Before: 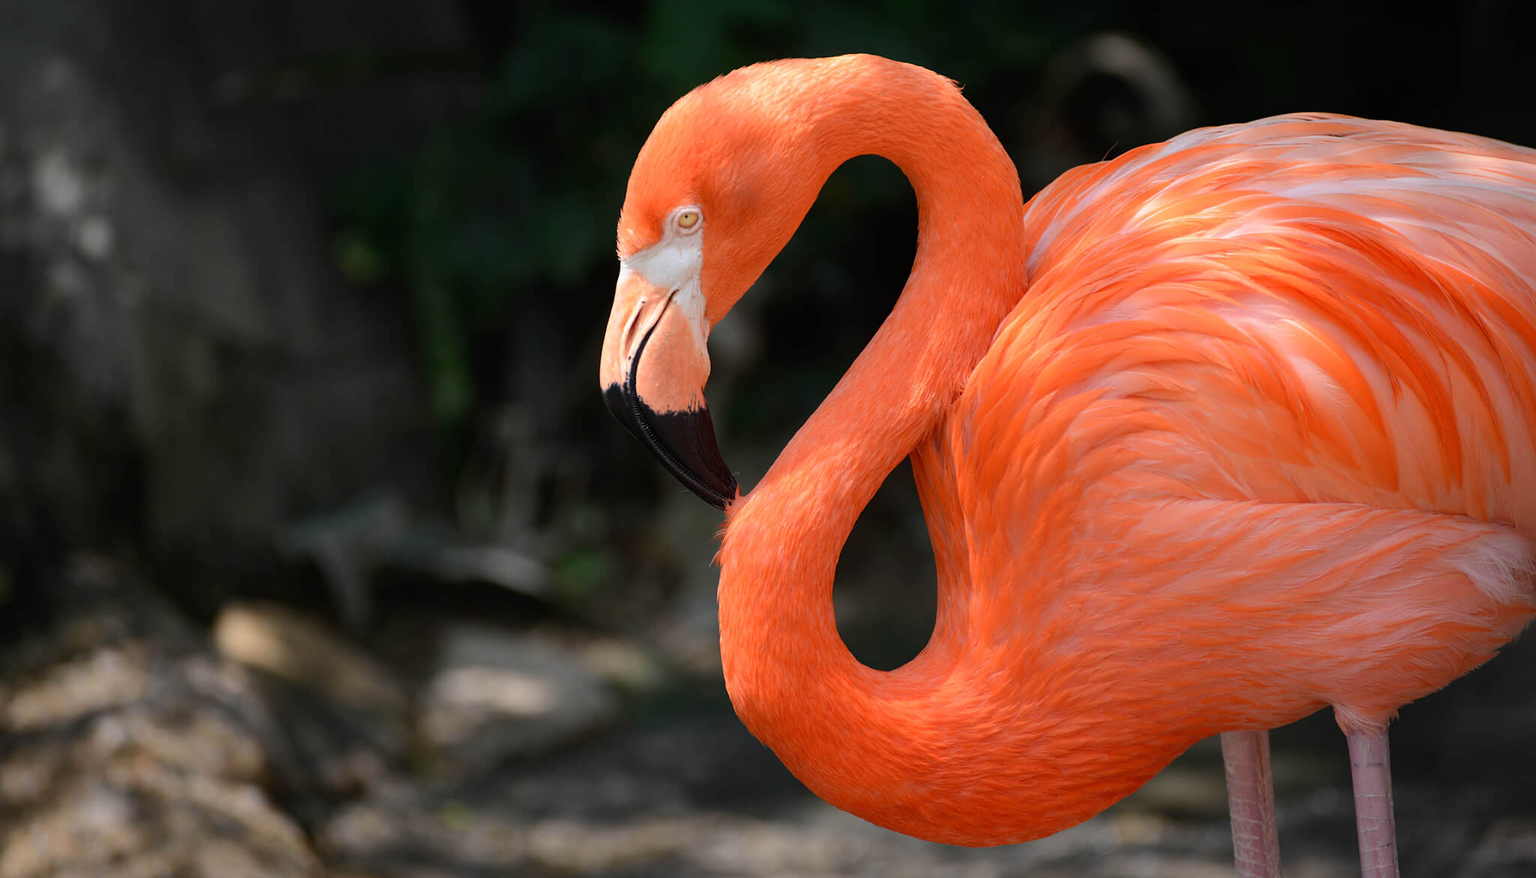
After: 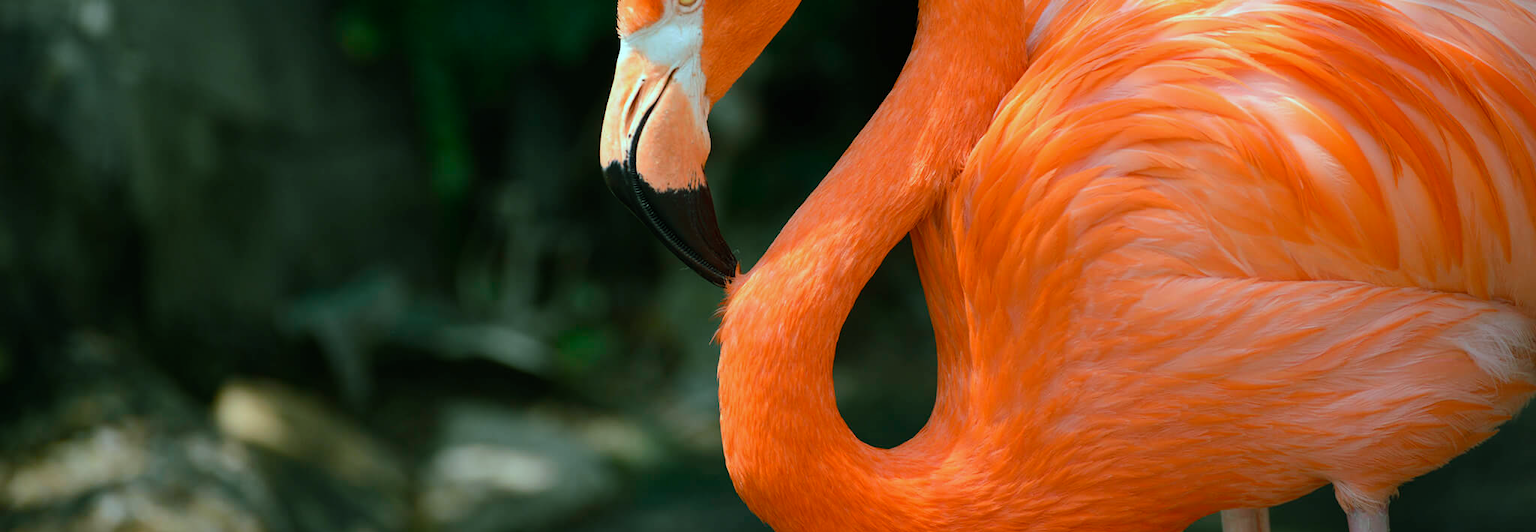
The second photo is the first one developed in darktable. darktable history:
crop and rotate: top 25.357%, bottom 13.942%
color balance rgb: shadows lift › chroma 11.71%, shadows lift › hue 133.46°, highlights gain › chroma 4%, highlights gain › hue 200.2°, perceptual saturation grading › global saturation 18.05%
